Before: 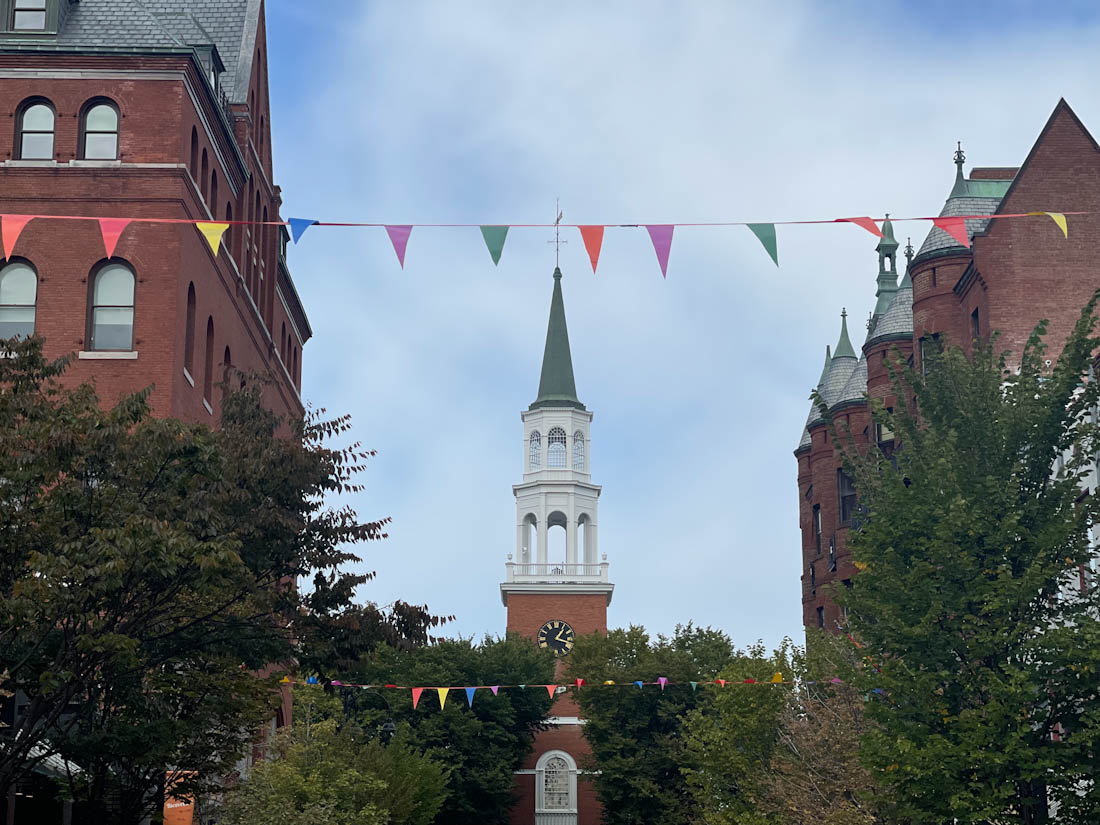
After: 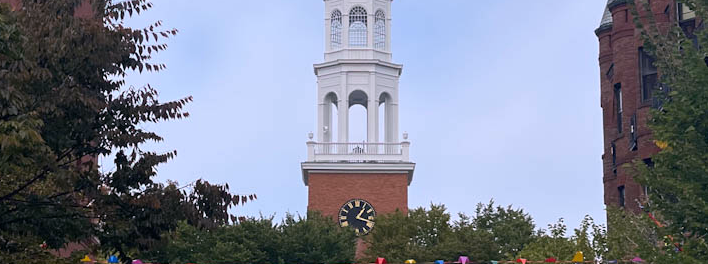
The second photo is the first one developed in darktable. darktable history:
white balance: red 1.05, blue 1.072
crop: left 18.091%, top 51.13%, right 17.525%, bottom 16.85%
